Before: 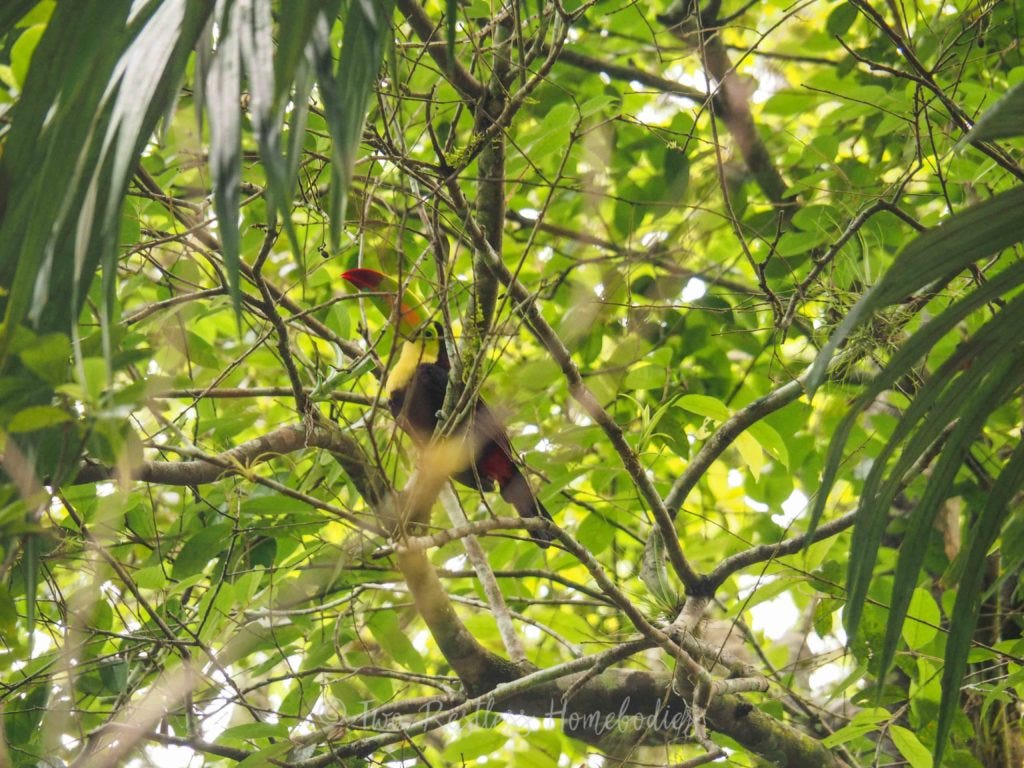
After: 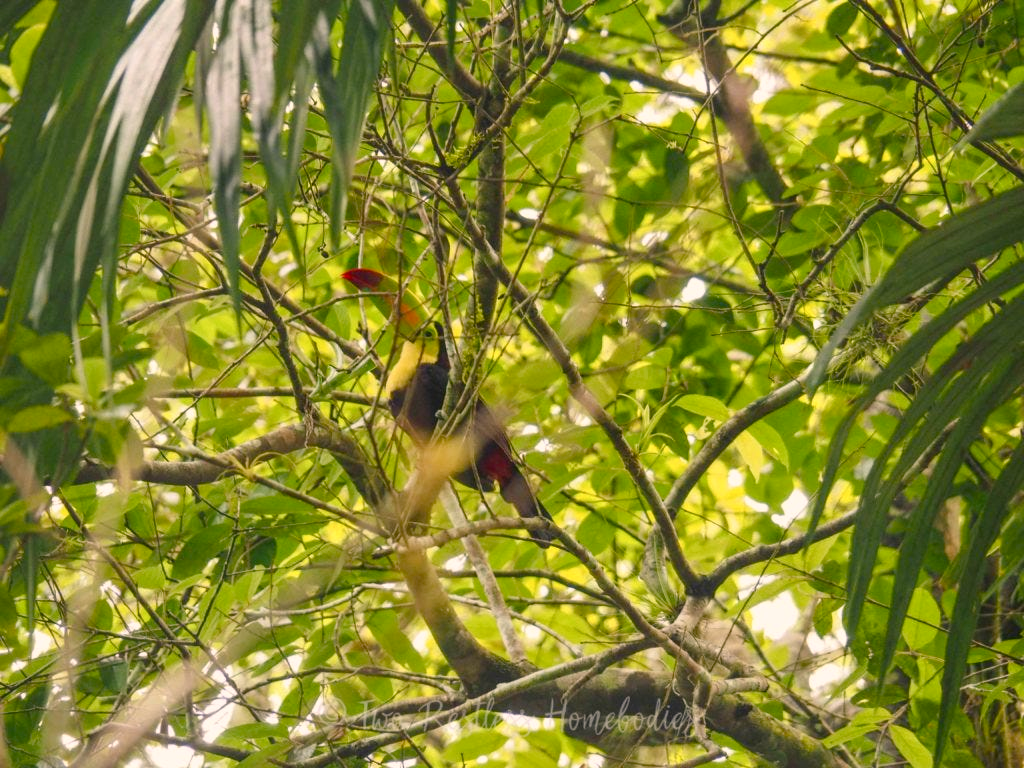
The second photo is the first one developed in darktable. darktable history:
color balance rgb: highlights gain › chroma 3.198%, highlights gain › hue 57.45°, perceptual saturation grading › global saturation 20%, perceptual saturation grading › highlights -25.311%, perceptual saturation grading › shadows 25.412%
